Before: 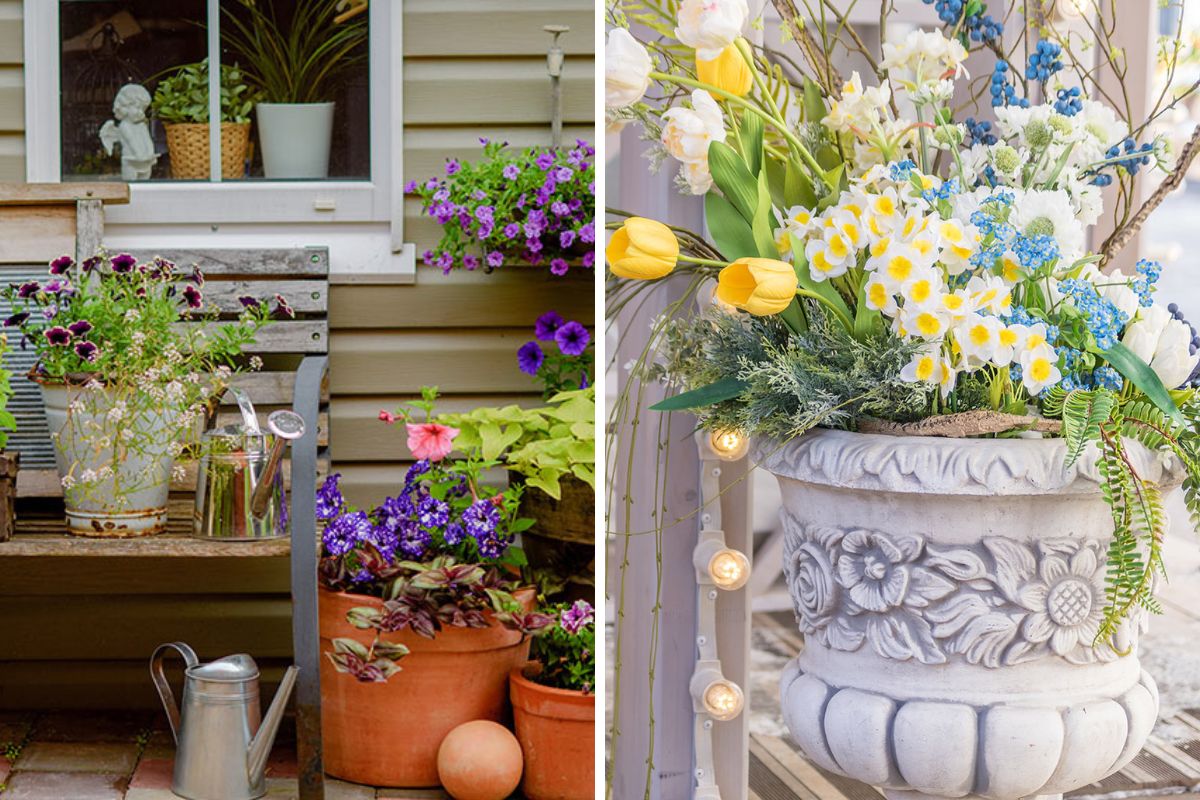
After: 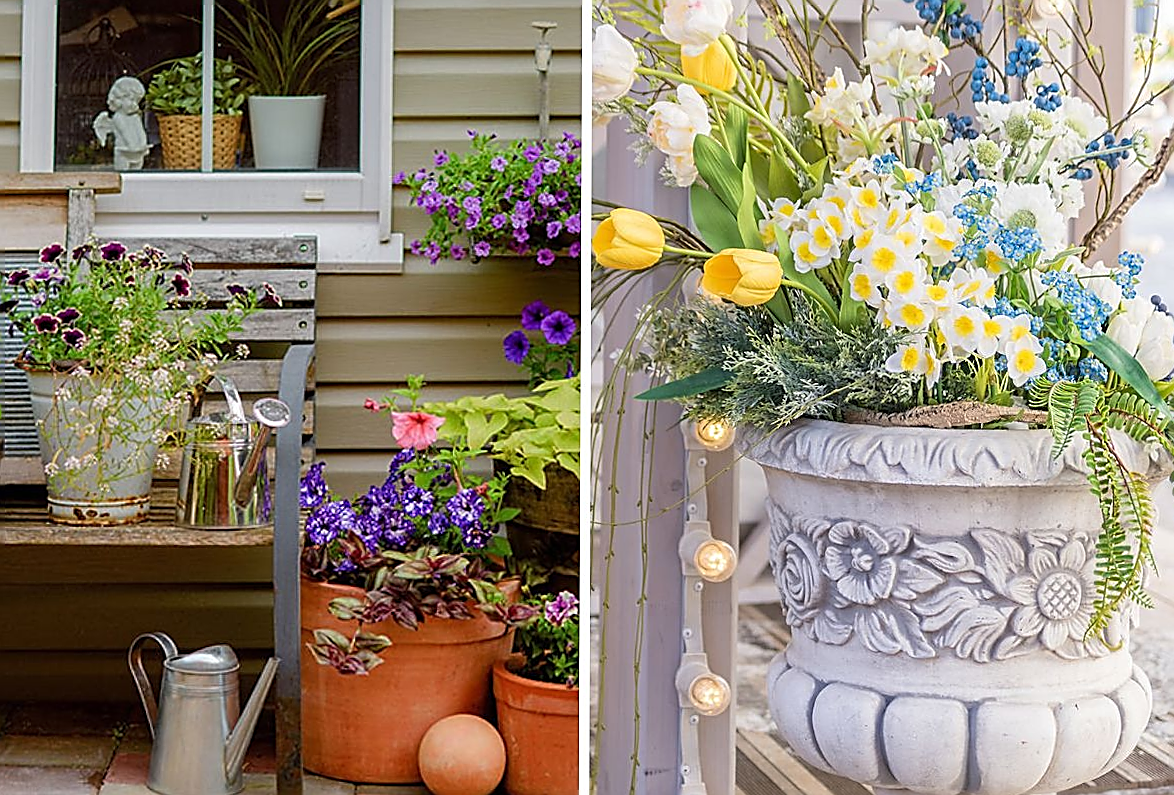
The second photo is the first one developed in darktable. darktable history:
sharpen: radius 1.685, amount 1.294
rotate and perspective: rotation 0.226°, lens shift (vertical) -0.042, crop left 0.023, crop right 0.982, crop top 0.006, crop bottom 0.994
